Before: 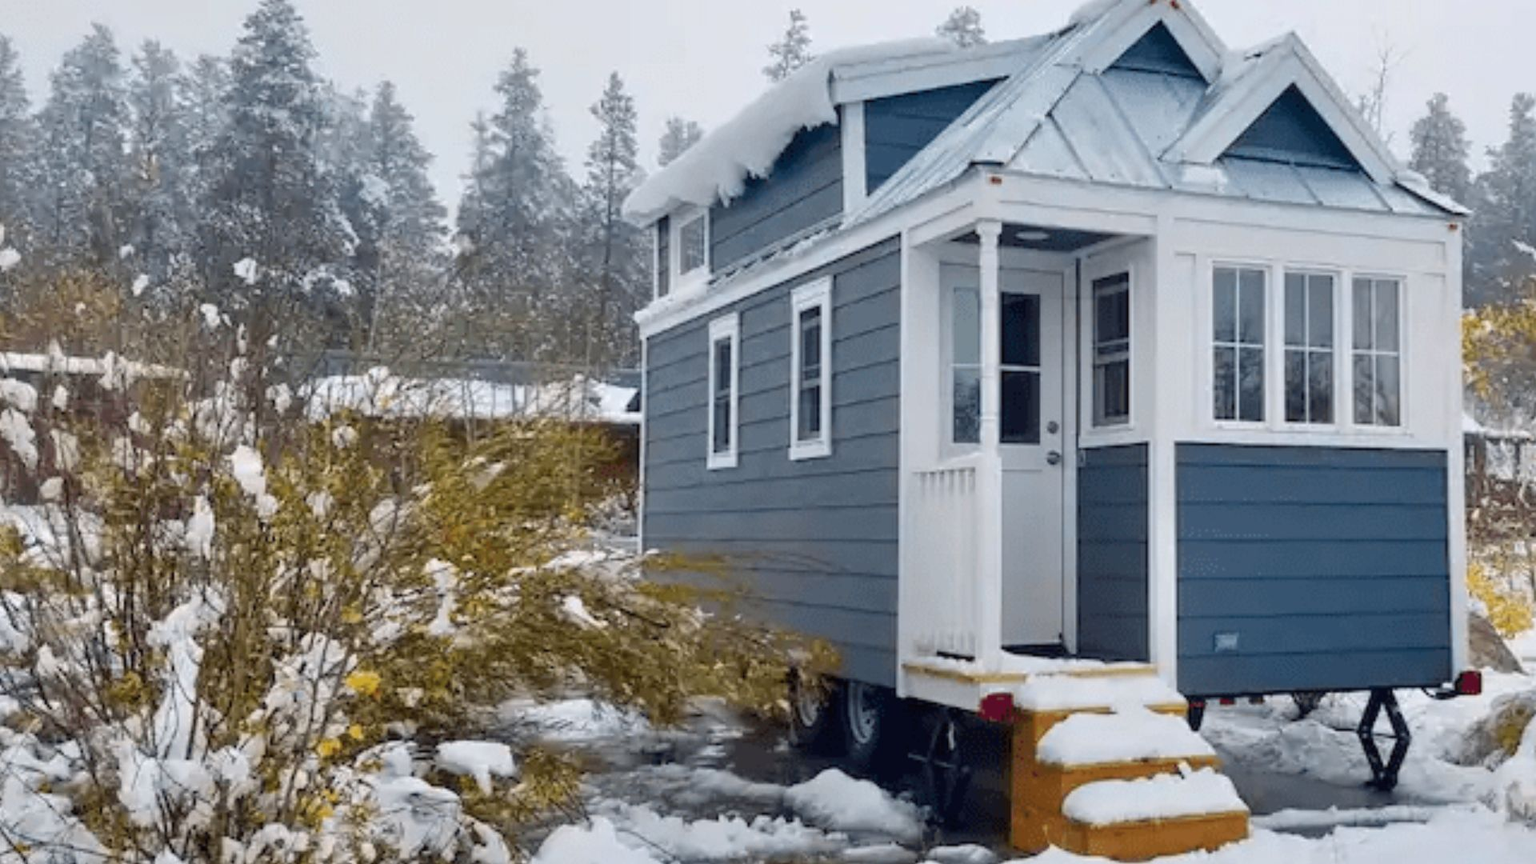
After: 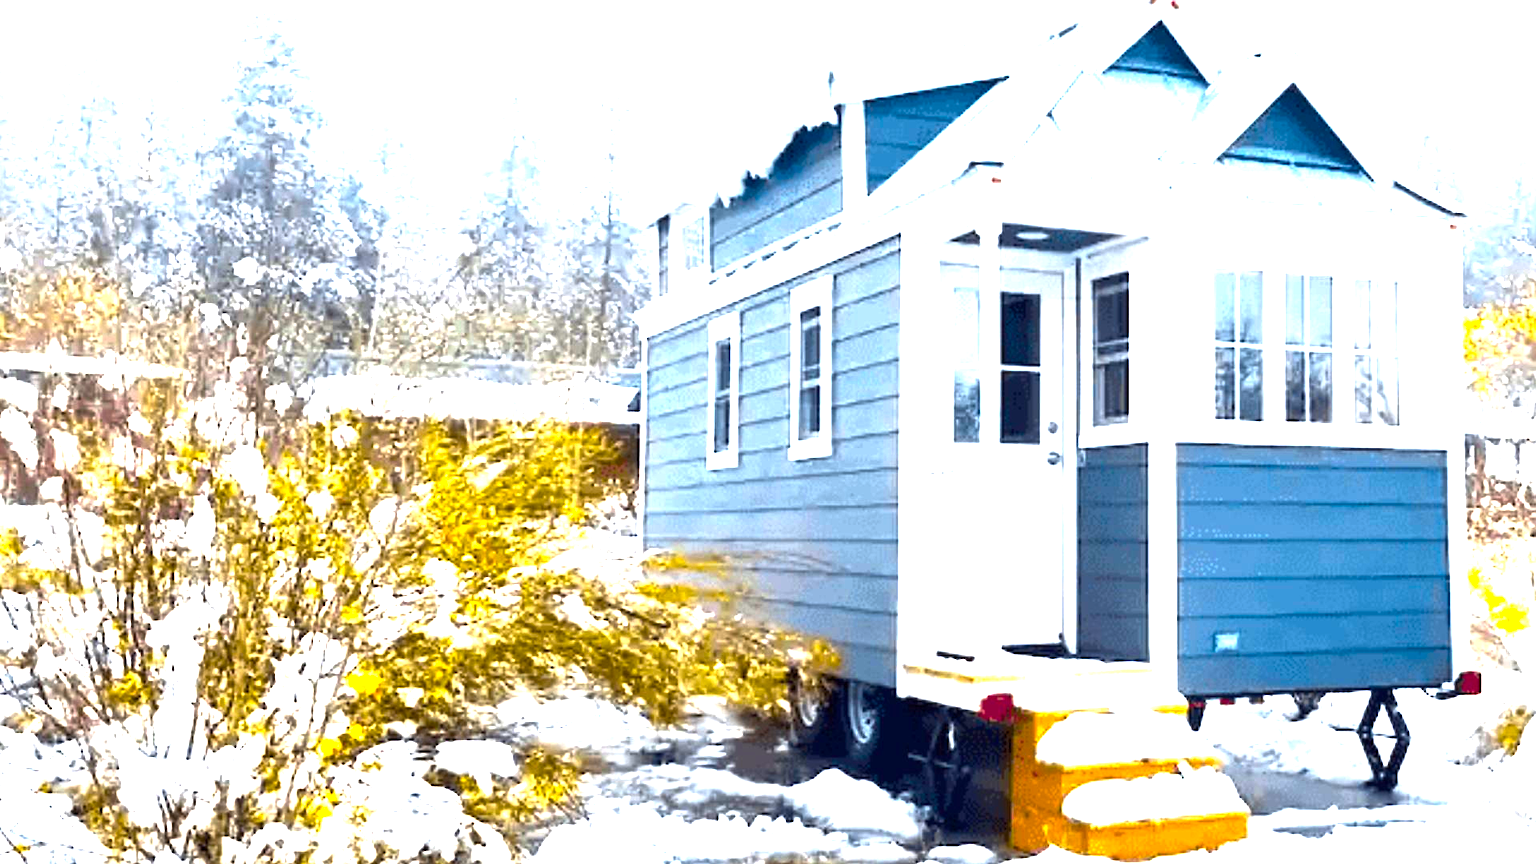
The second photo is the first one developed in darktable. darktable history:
exposure: black level correction 0.001, compensate highlight preservation false
color balance rgb: perceptual saturation grading › global saturation 25%, perceptual brilliance grading › global brilliance 35%, perceptual brilliance grading › highlights 50%, perceptual brilliance grading › mid-tones 60%, perceptual brilliance grading › shadows 35%, global vibrance 20%
